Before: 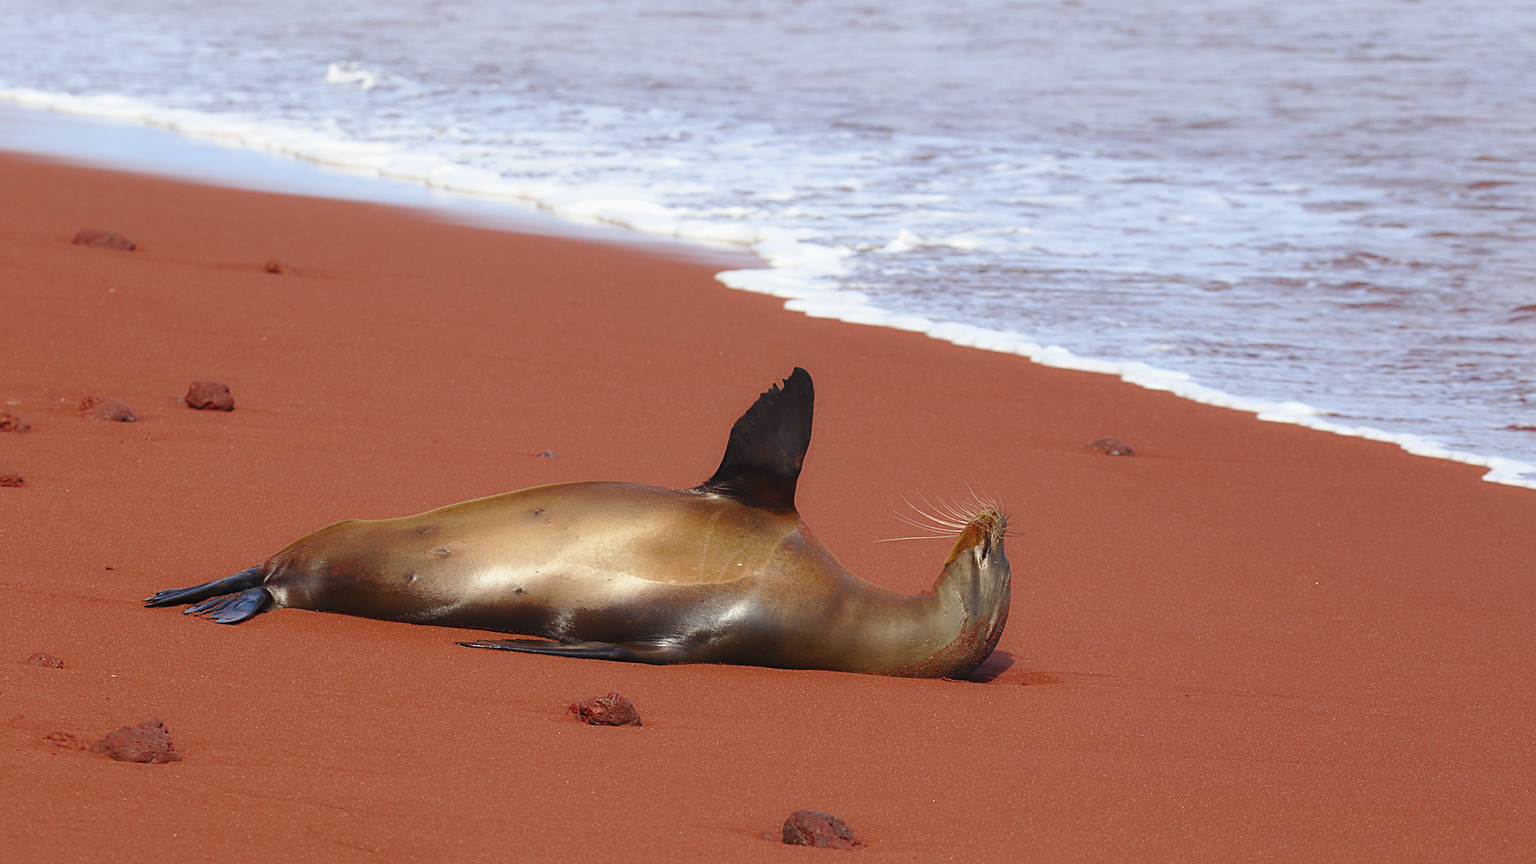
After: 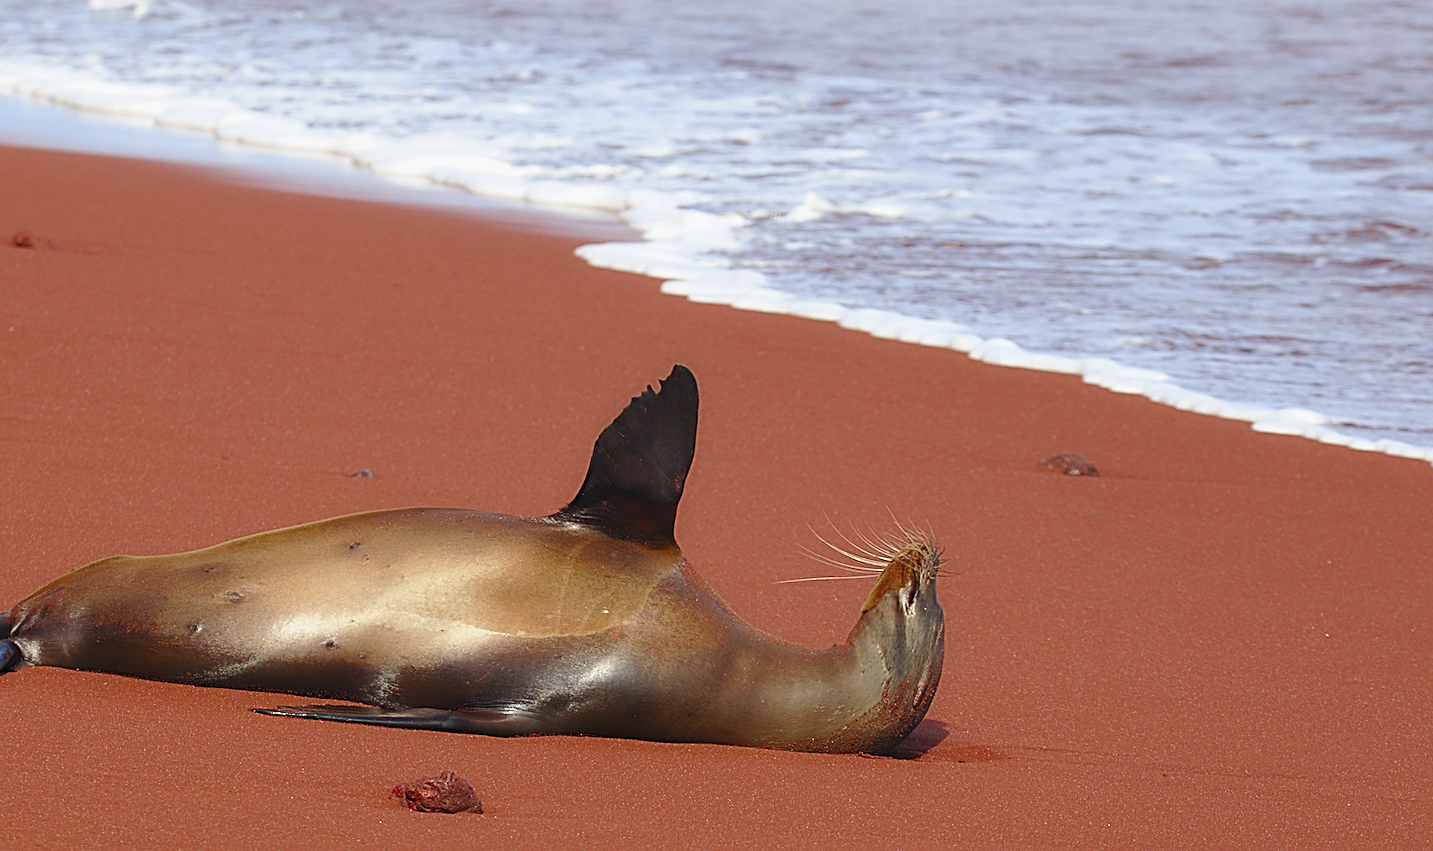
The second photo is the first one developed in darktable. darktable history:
sharpen: on, module defaults
crop: left 16.664%, top 8.735%, right 8.694%, bottom 12.456%
shadows and highlights: shadows 24.85, highlights -24.32
